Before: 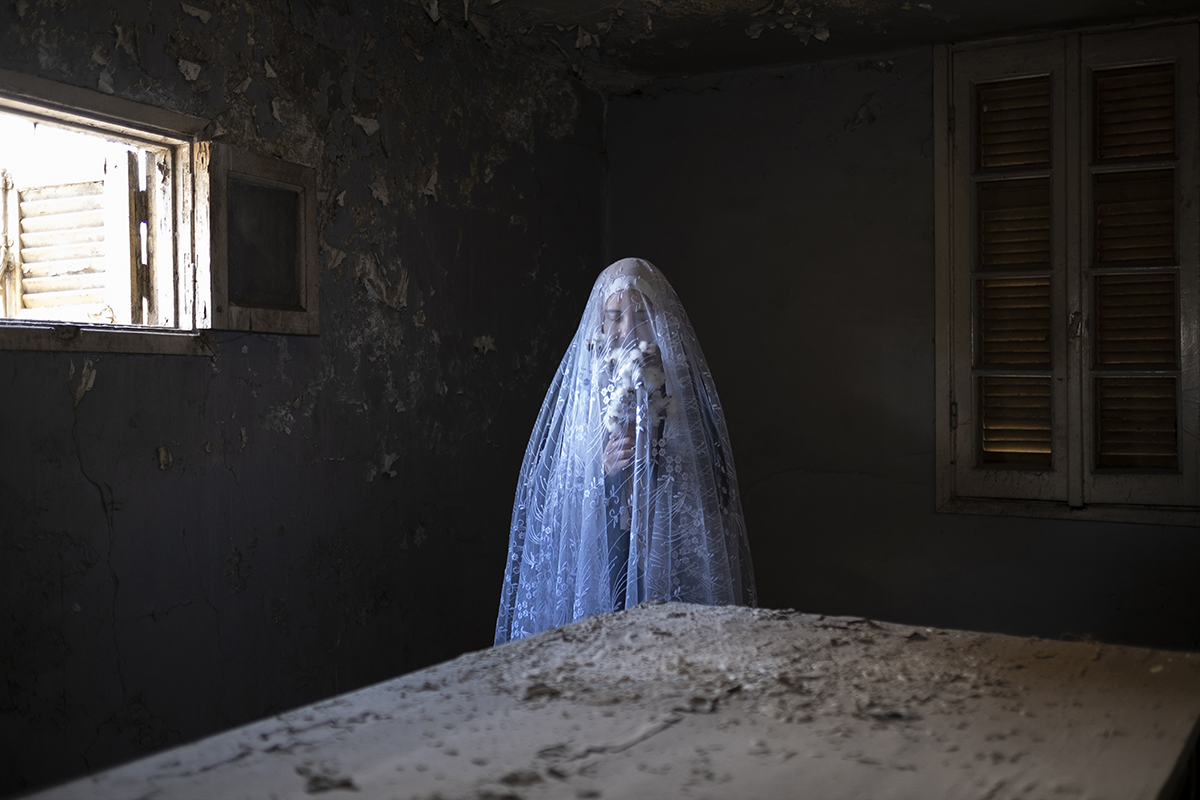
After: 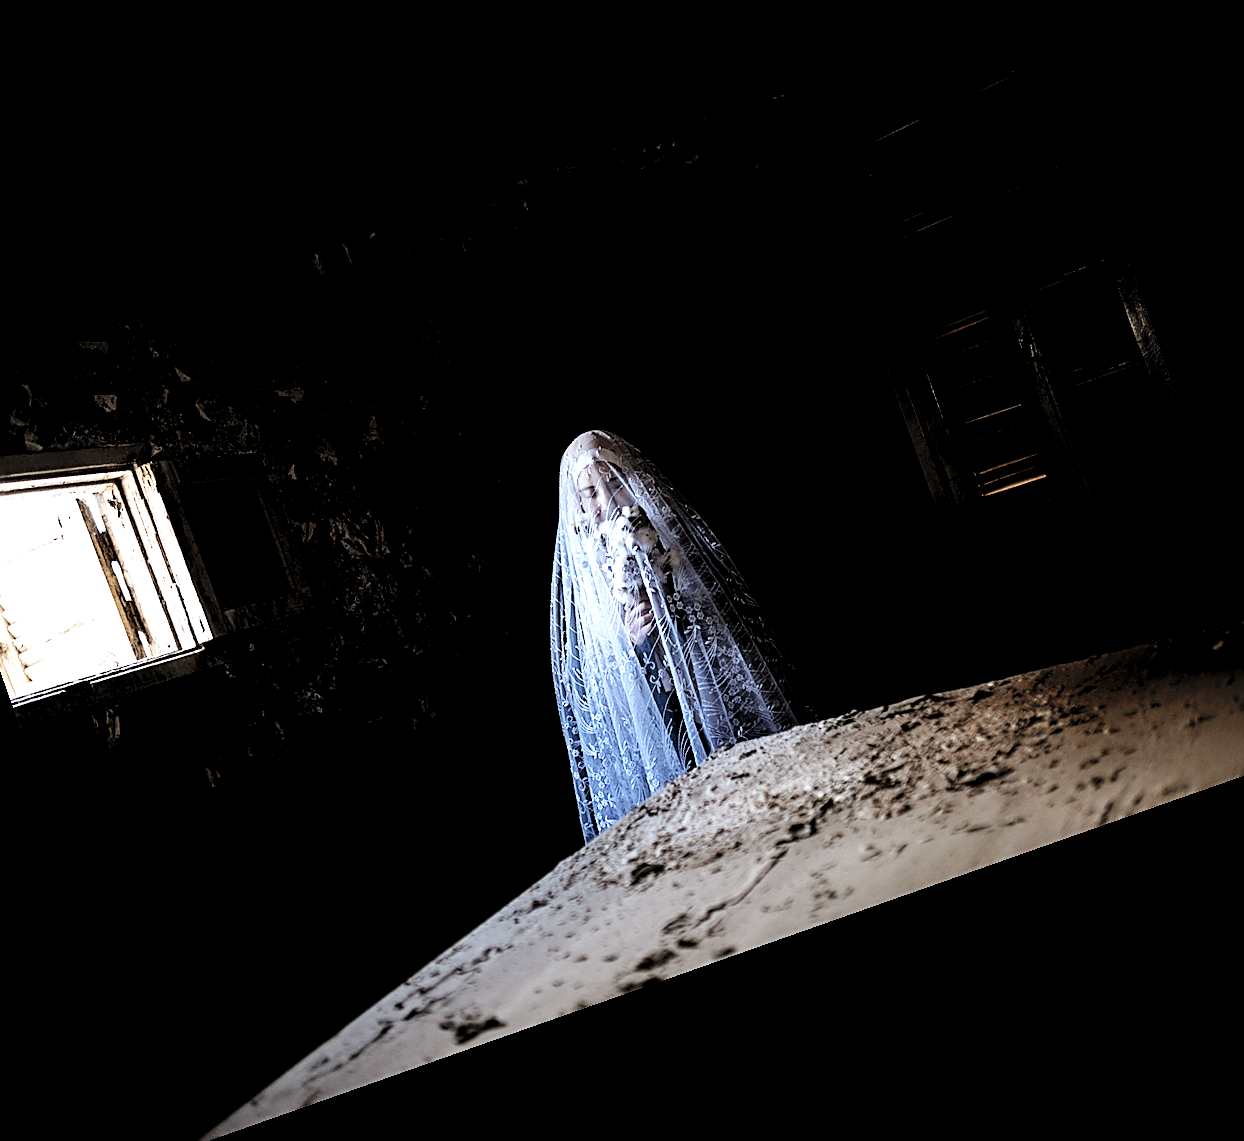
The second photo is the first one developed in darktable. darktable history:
crop and rotate: angle 19.43°, left 6.812%, right 4.125%, bottom 1.087%
base curve: curves: ch0 [(0, 0) (0.036, 0.025) (0.121, 0.166) (0.206, 0.329) (0.605, 0.79) (1, 1)], preserve colors none
rgb levels: levels [[0.034, 0.472, 0.904], [0, 0.5, 1], [0, 0.5, 1]]
sharpen: on, module defaults
exposure: black level correction 0, exposure 0.7 EV, compensate exposure bias true, compensate highlight preservation false
color balance: lift [1, 0.994, 1.002, 1.006], gamma [0.957, 1.081, 1.016, 0.919], gain [0.97, 0.972, 1.01, 1.028], input saturation 91.06%, output saturation 79.8%
